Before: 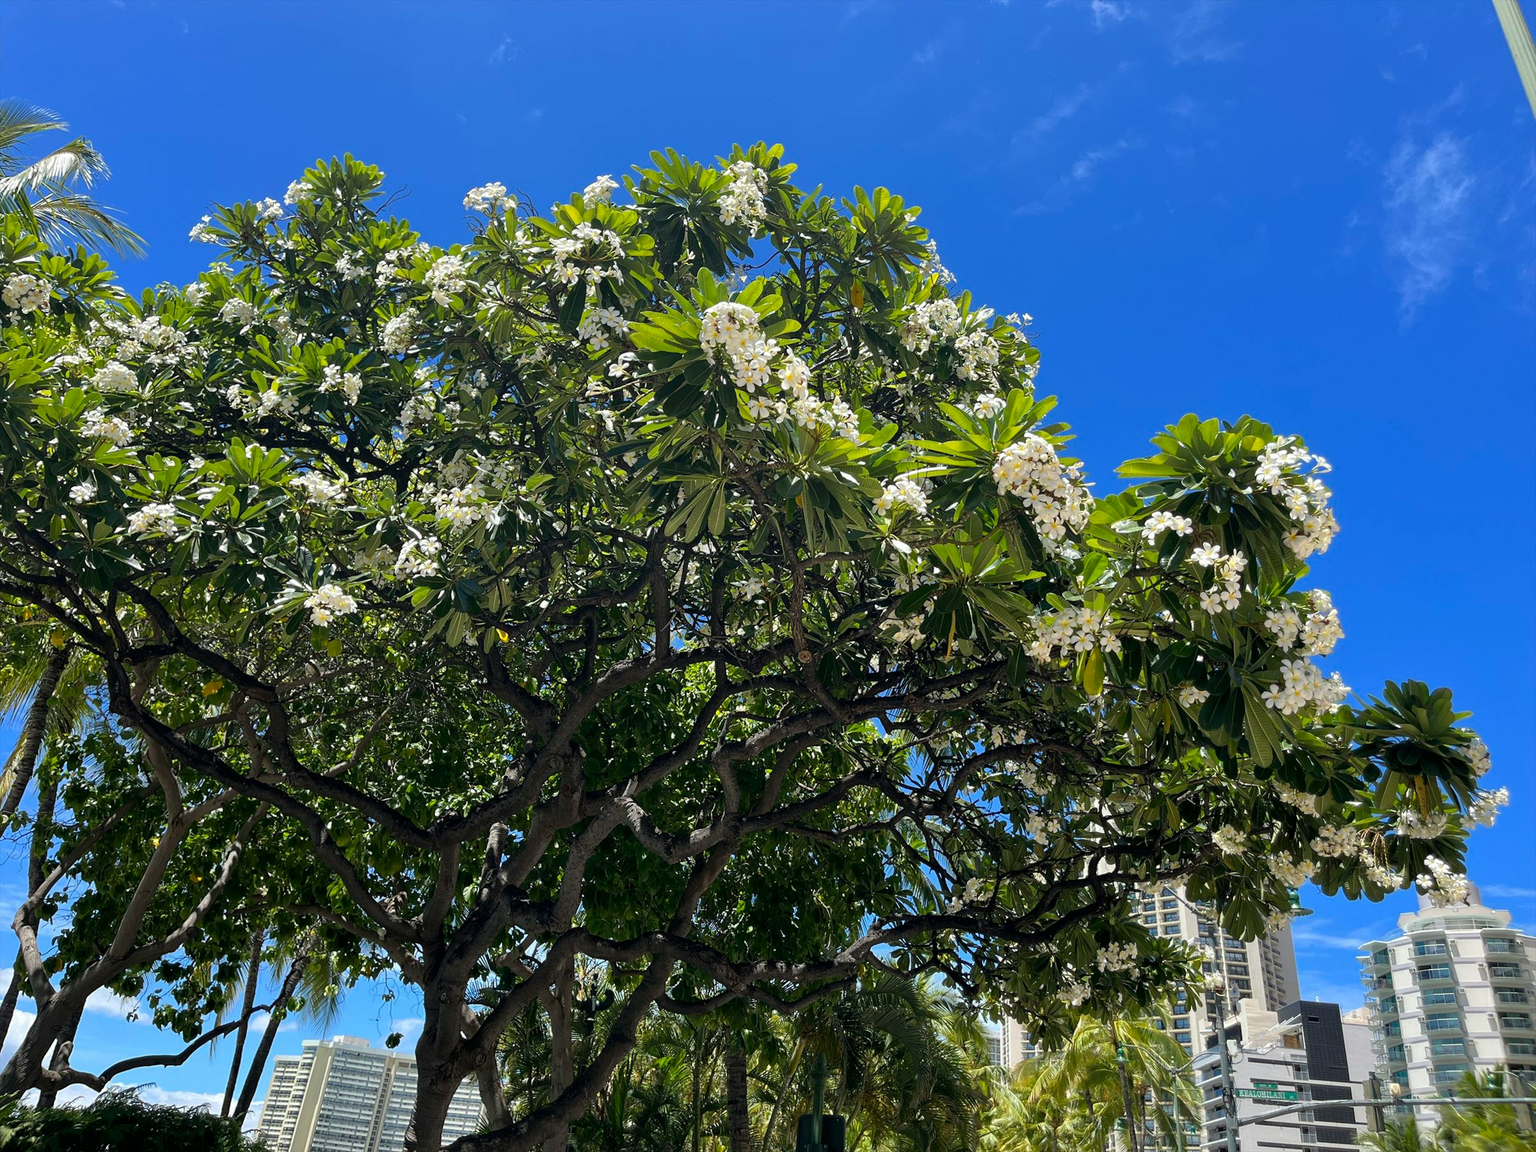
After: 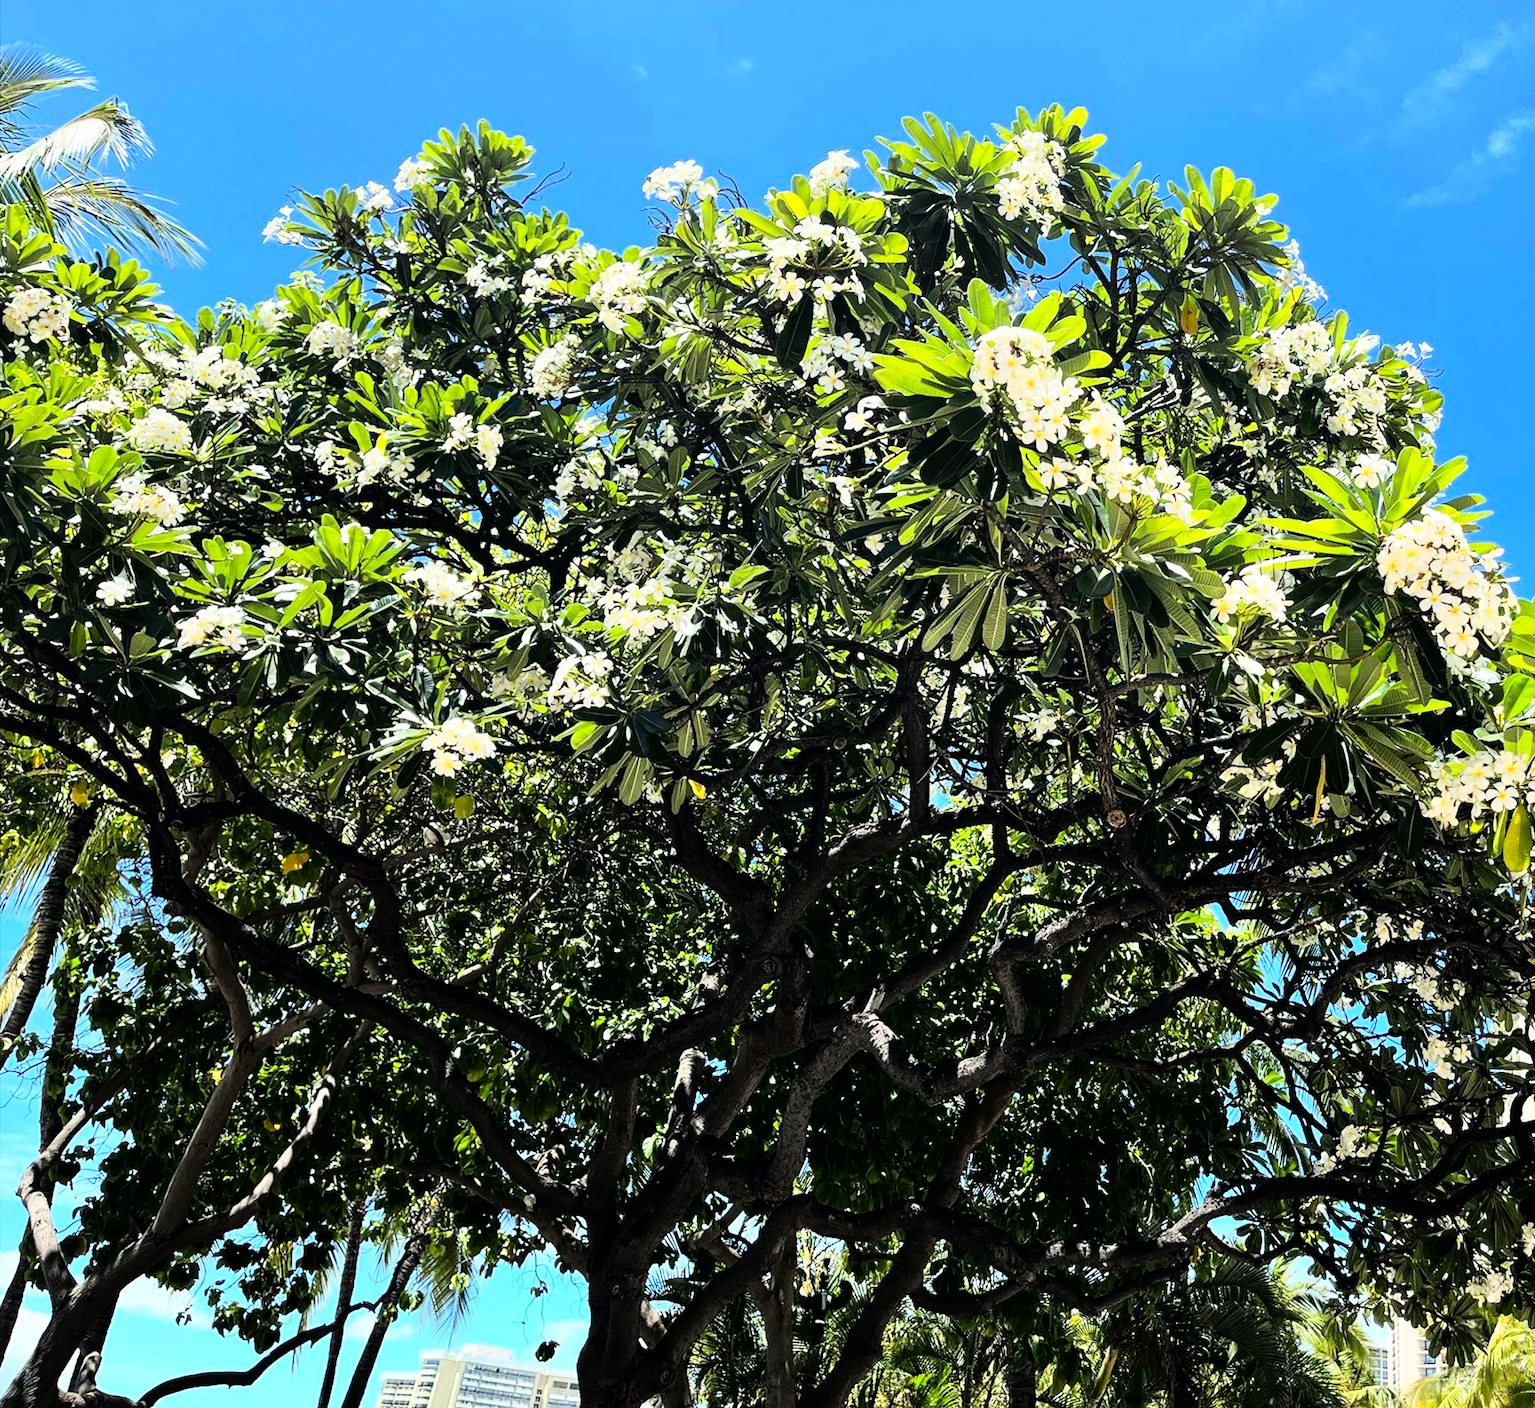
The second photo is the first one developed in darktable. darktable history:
crop: top 5.803%, right 27.864%, bottom 5.804%
rgb curve: curves: ch0 [(0, 0) (0.21, 0.15) (0.24, 0.21) (0.5, 0.75) (0.75, 0.96) (0.89, 0.99) (1, 1)]; ch1 [(0, 0.02) (0.21, 0.13) (0.25, 0.2) (0.5, 0.67) (0.75, 0.9) (0.89, 0.97) (1, 1)]; ch2 [(0, 0.02) (0.21, 0.13) (0.25, 0.2) (0.5, 0.67) (0.75, 0.9) (0.89, 0.97) (1, 1)], compensate middle gray true
